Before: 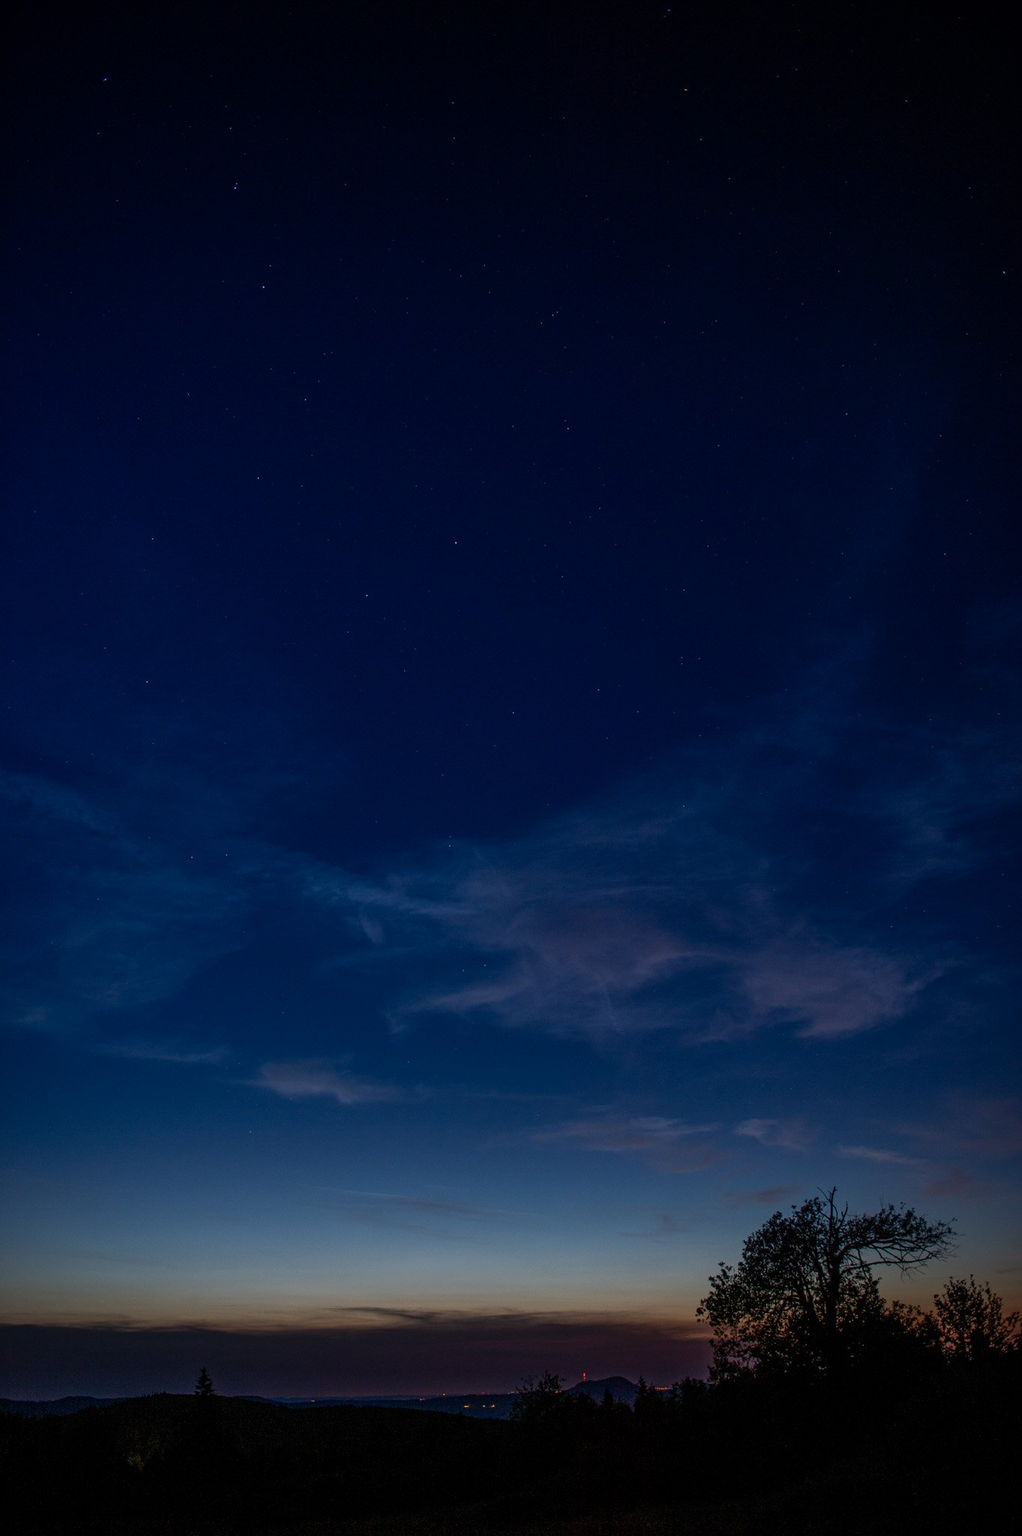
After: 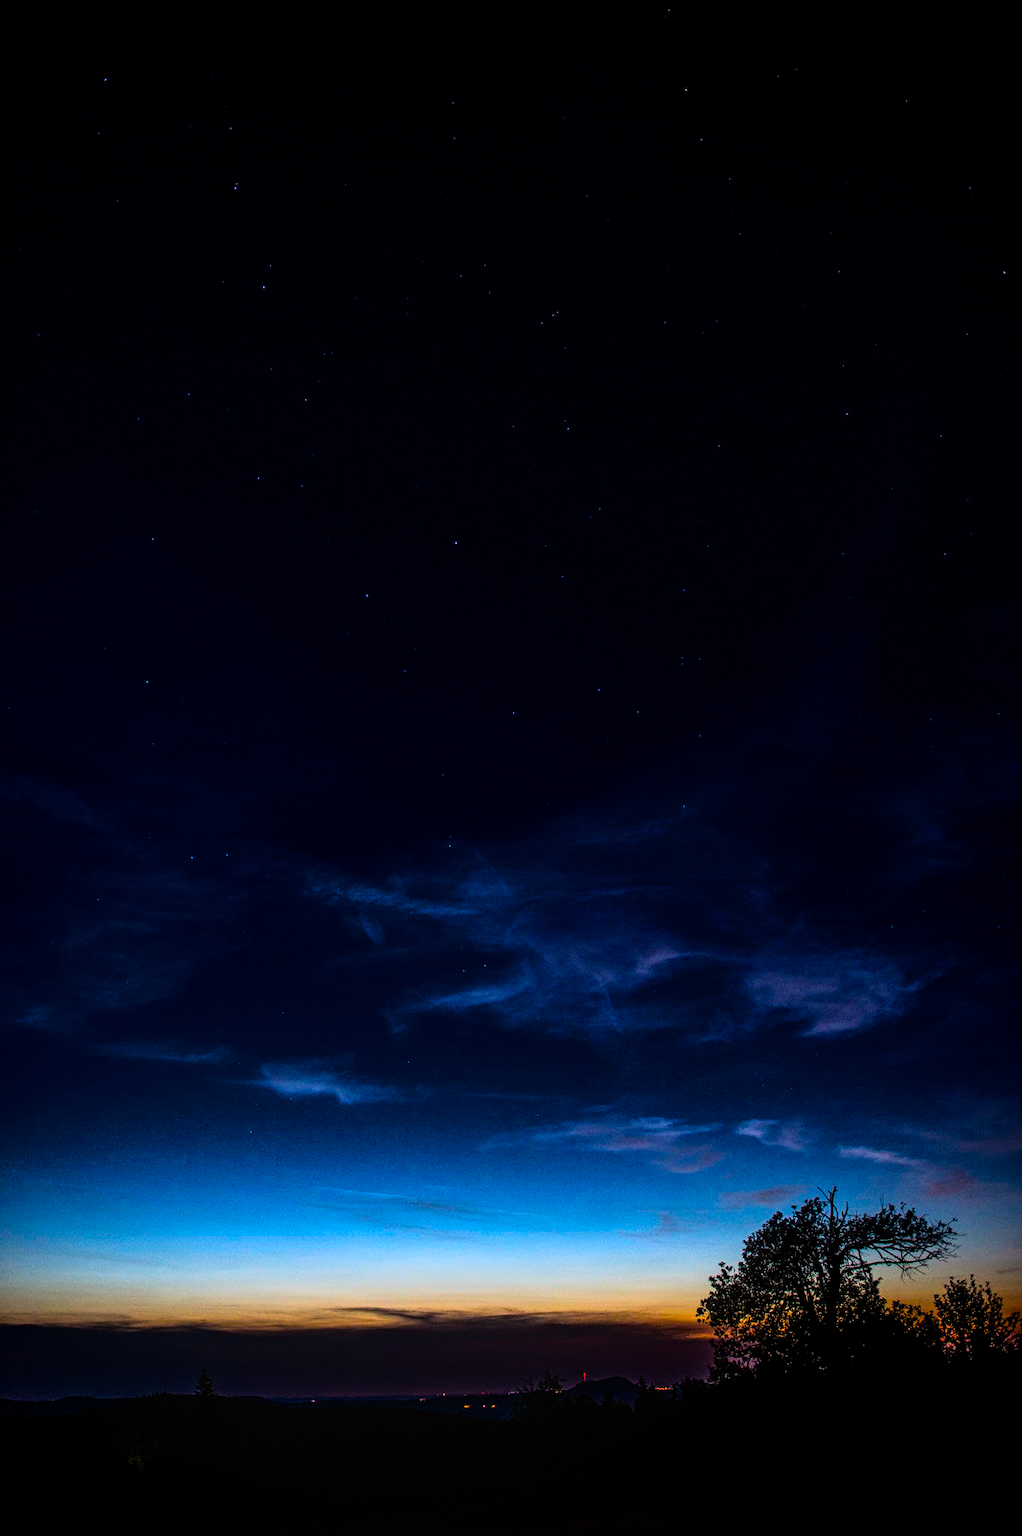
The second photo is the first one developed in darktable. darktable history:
rgb curve: curves: ch0 [(0, 0) (0.21, 0.15) (0.24, 0.21) (0.5, 0.75) (0.75, 0.96) (0.89, 0.99) (1, 1)]; ch1 [(0, 0.02) (0.21, 0.13) (0.25, 0.2) (0.5, 0.67) (0.75, 0.9) (0.89, 0.97) (1, 1)]; ch2 [(0, 0.02) (0.21, 0.13) (0.25, 0.2) (0.5, 0.67) (0.75, 0.9) (0.89, 0.97) (1, 1)], compensate middle gray true
color correction: highlights a* 3.84, highlights b* 5.07
local contrast: on, module defaults
color balance rgb: linear chroma grading › shadows 10%, linear chroma grading › highlights 10%, linear chroma grading › global chroma 15%, linear chroma grading › mid-tones 15%, perceptual saturation grading › global saturation 40%, perceptual saturation grading › highlights -25%, perceptual saturation grading › mid-tones 35%, perceptual saturation grading › shadows 35%, perceptual brilliance grading › global brilliance 11.29%, global vibrance 11.29%
